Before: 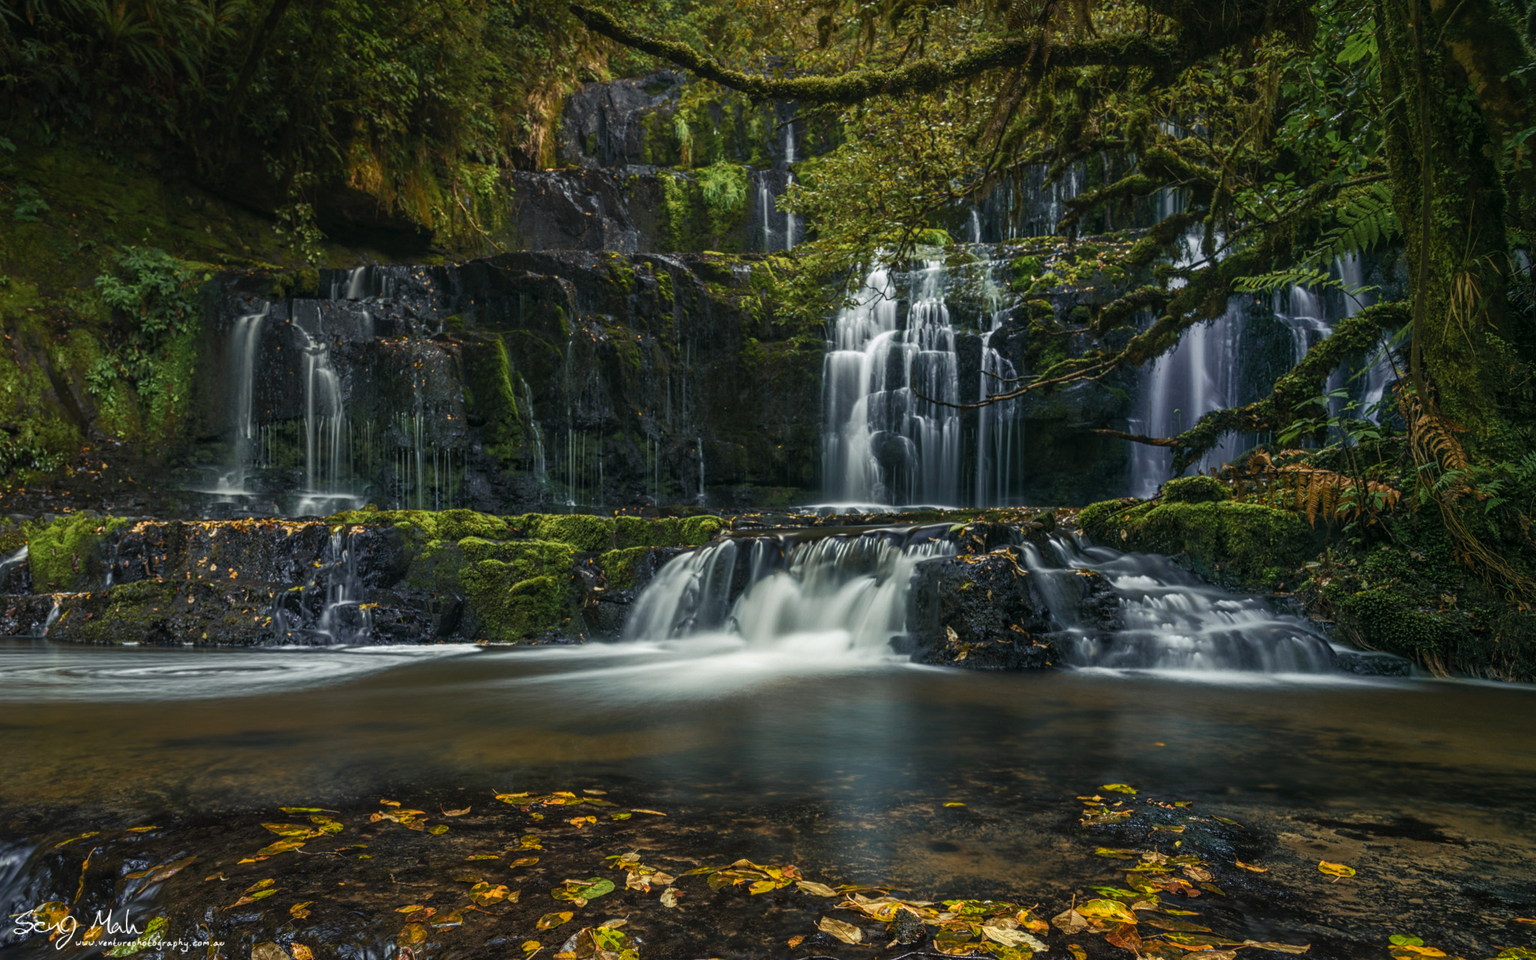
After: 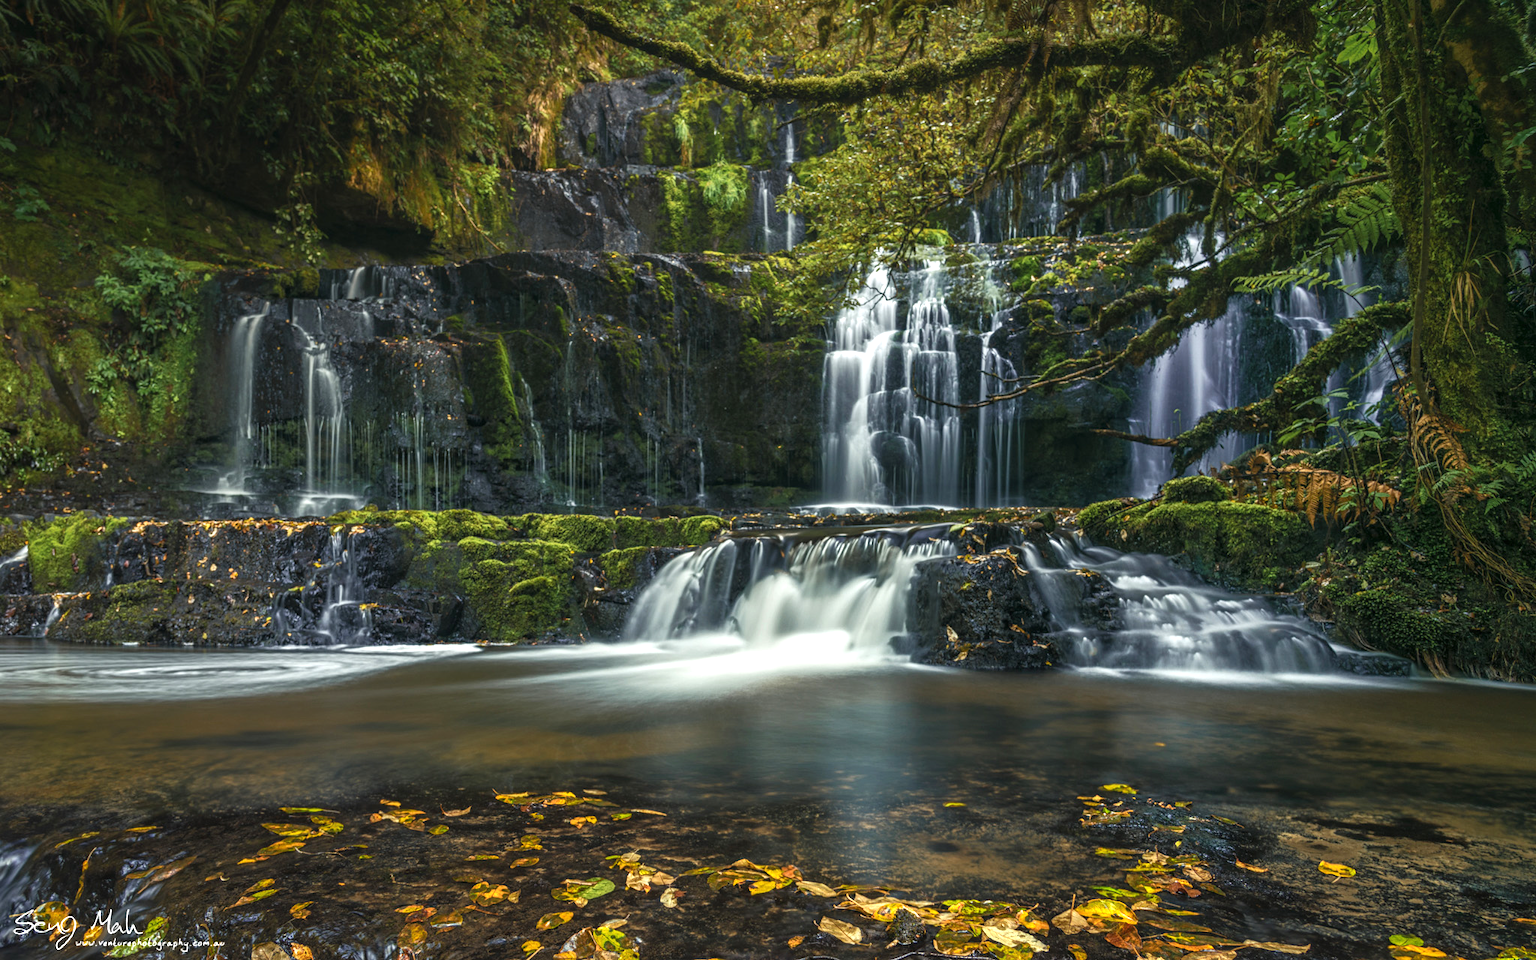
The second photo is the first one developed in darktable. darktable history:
exposure: black level correction 0, exposure 0.702 EV, compensate highlight preservation false
